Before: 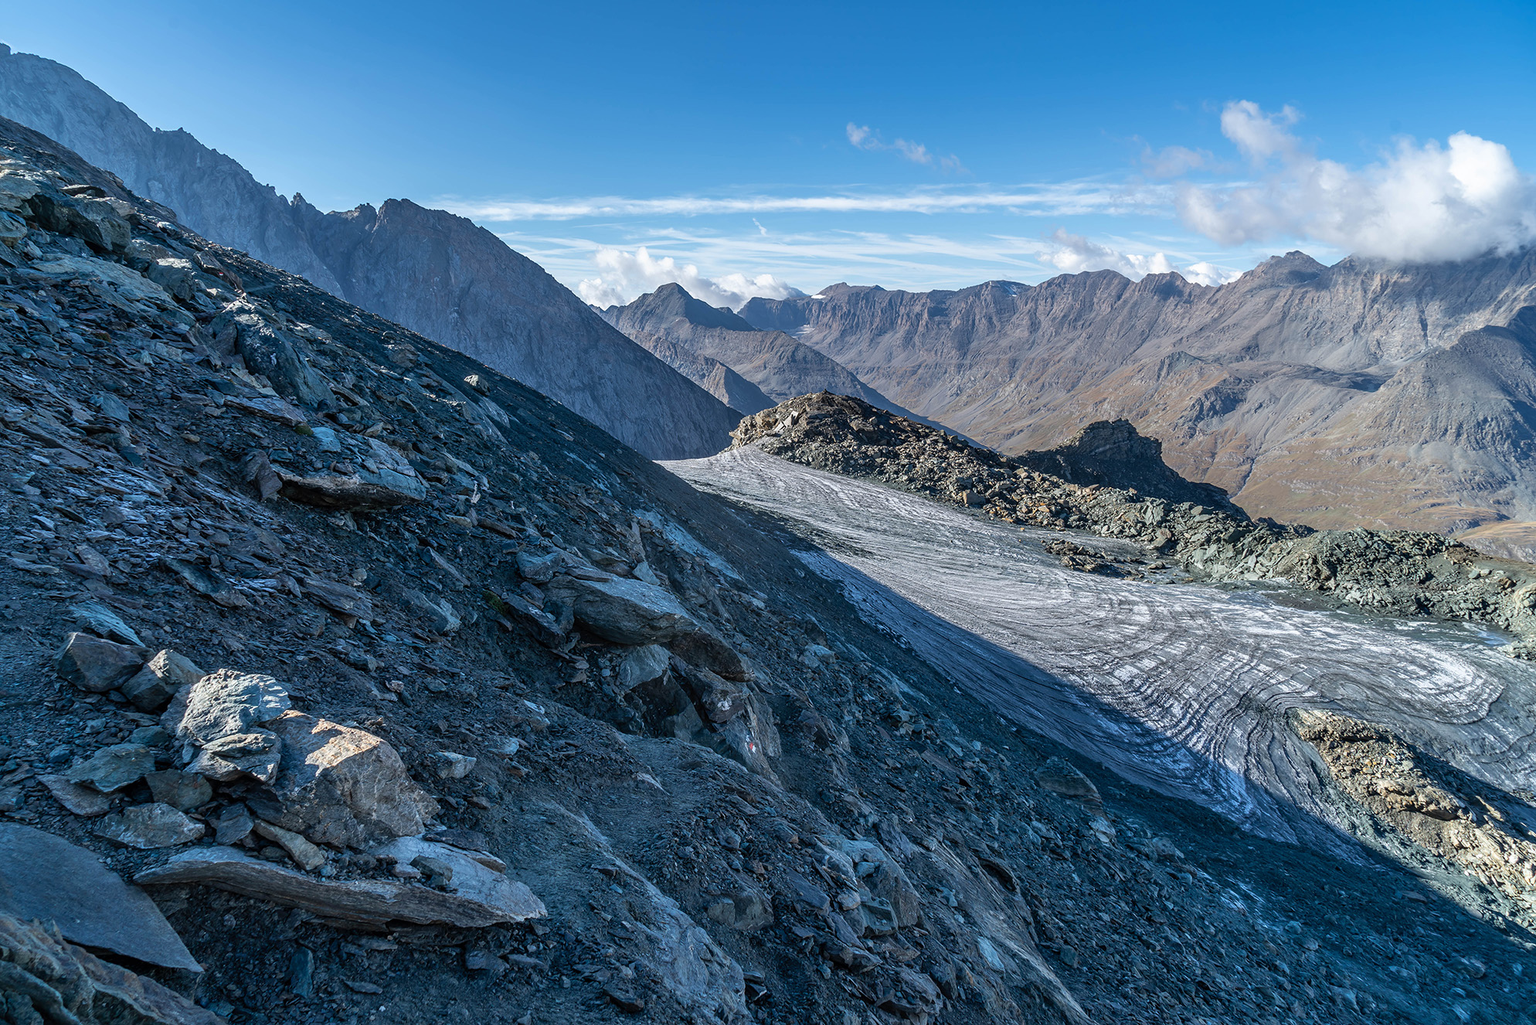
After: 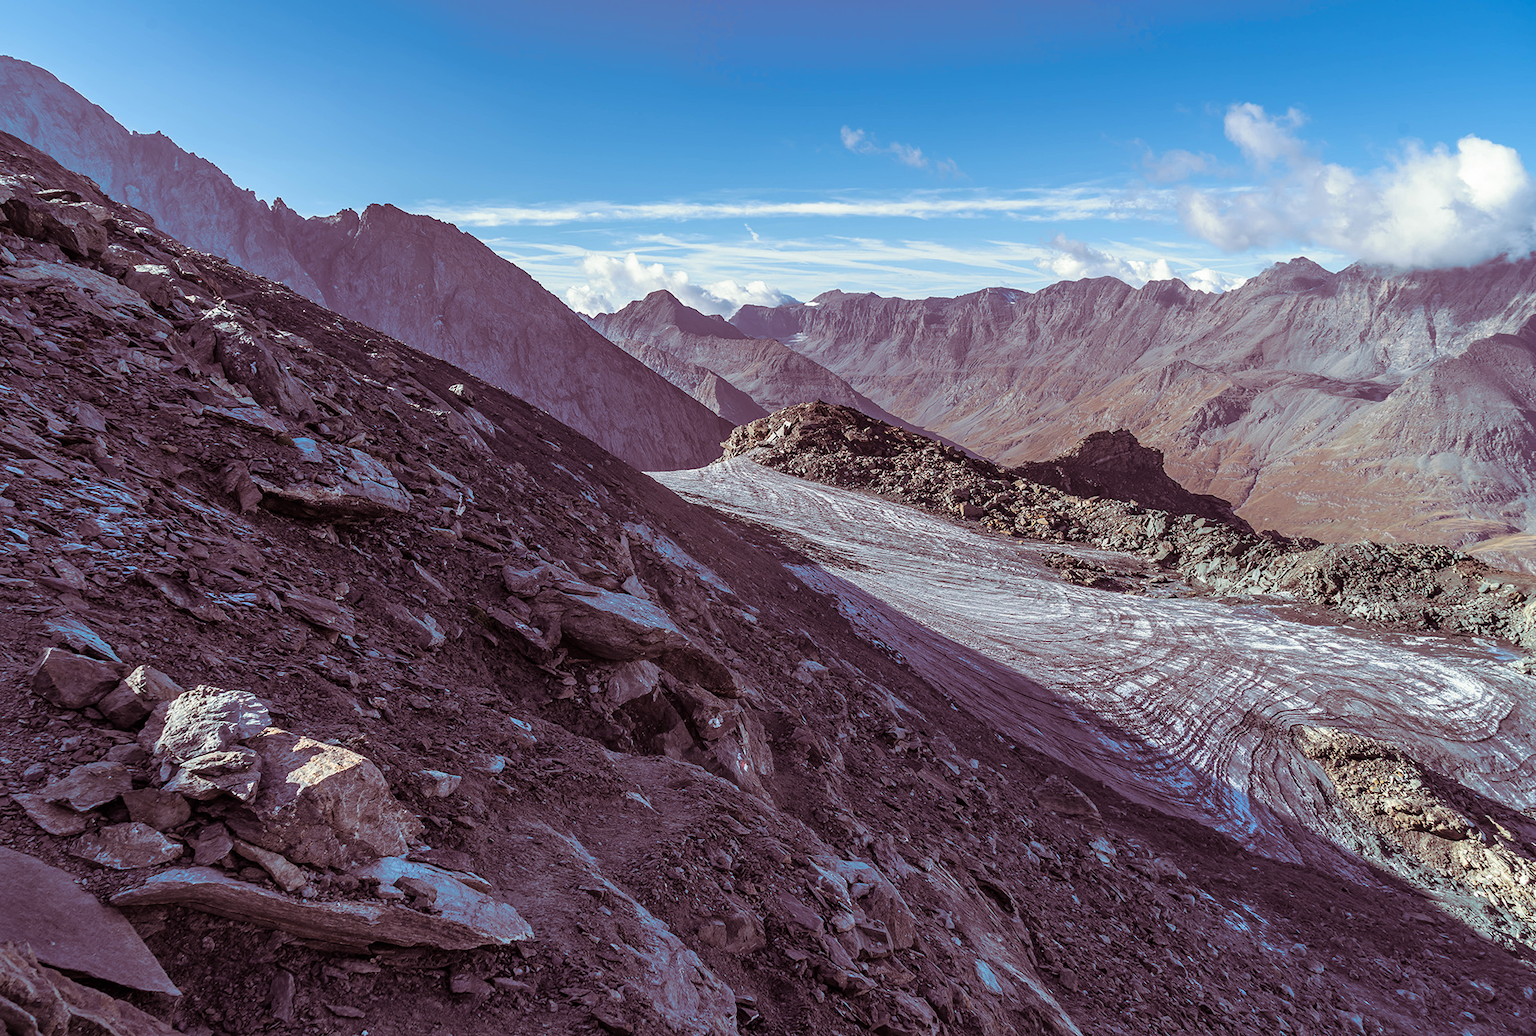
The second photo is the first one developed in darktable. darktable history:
crop and rotate: left 1.774%, right 0.633%, bottom 1.28%
split-toning: on, module defaults
